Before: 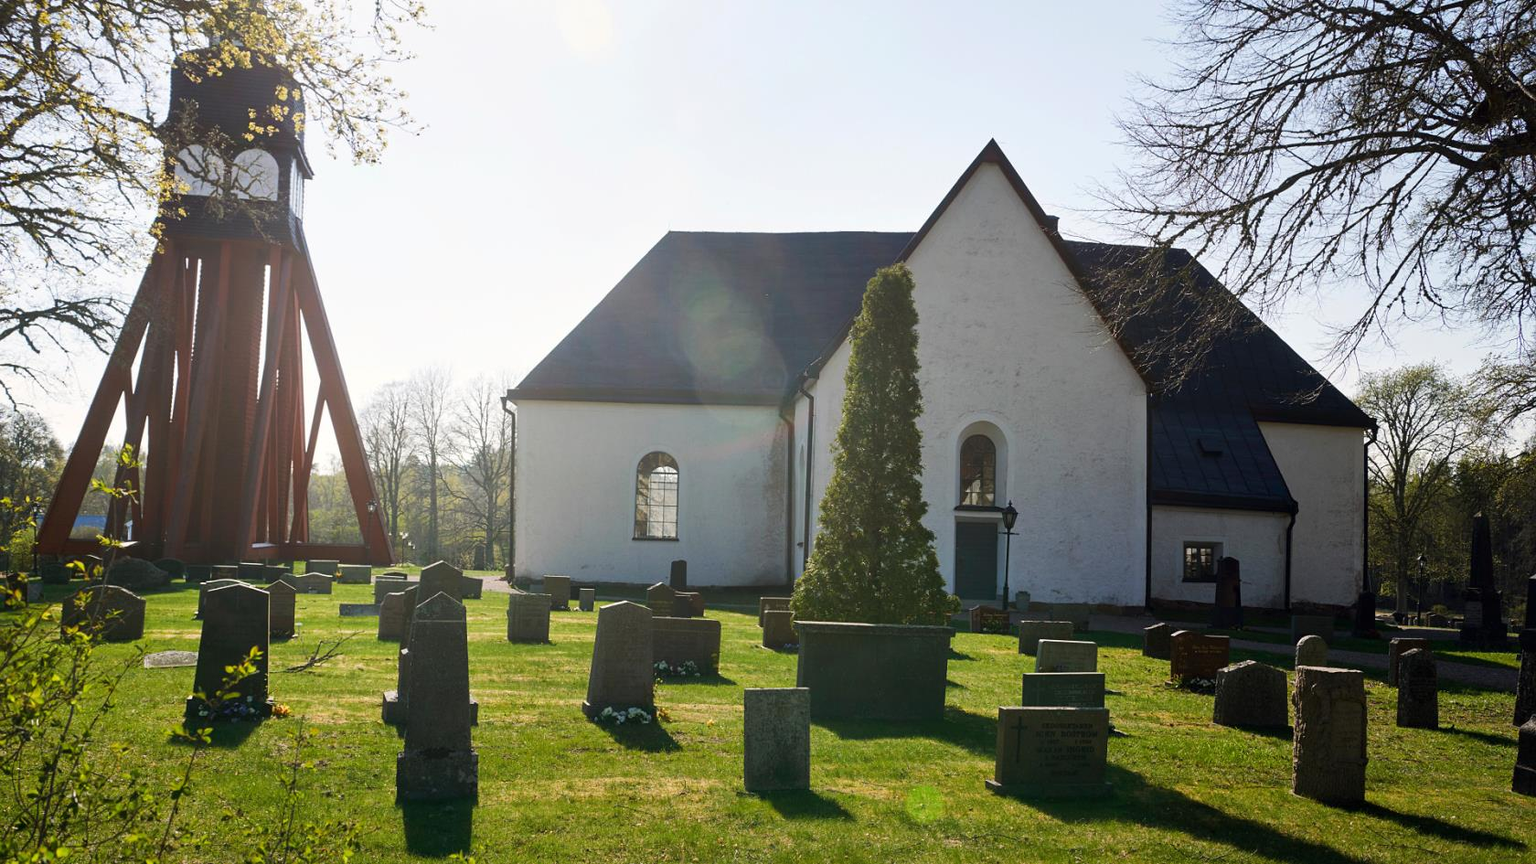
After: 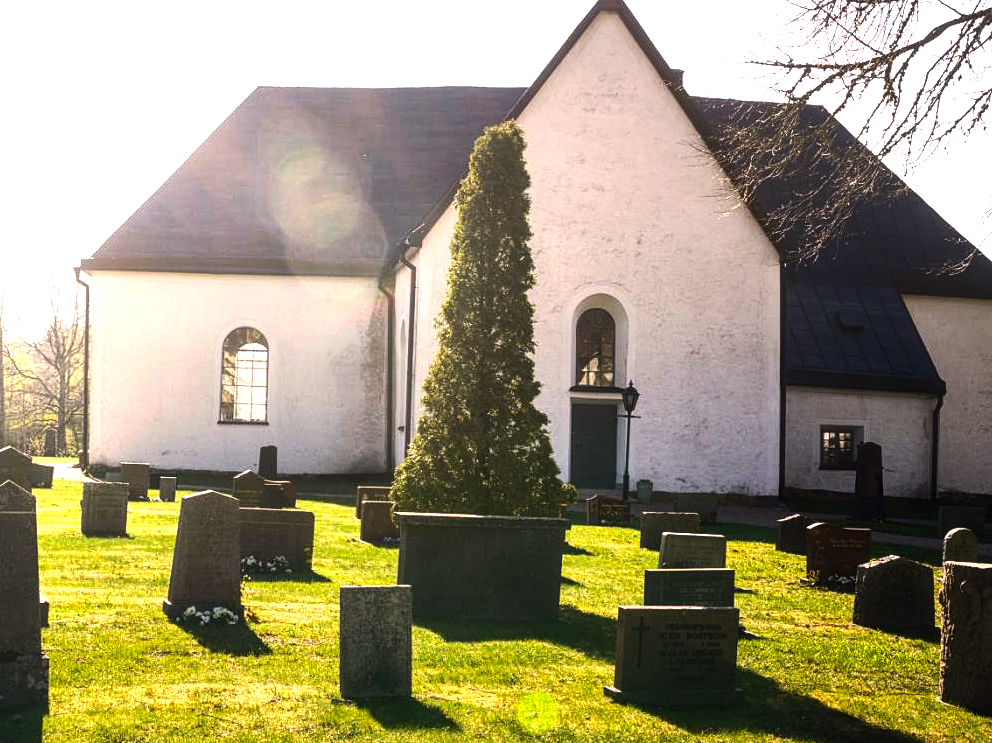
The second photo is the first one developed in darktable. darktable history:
crop and rotate: left 28.256%, top 17.734%, right 12.656%, bottom 3.573%
color correction: highlights a* 11.96, highlights b* 11.58
local contrast: detail 130%
white balance: emerald 1
exposure: exposure 0.556 EV, compensate highlight preservation false
tone equalizer: -8 EV -1.08 EV, -7 EV -1.01 EV, -6 EV -0.867 EV, -5 EV -0.578 EV, -3 EV 0.578 EV, -2 EV 0.867 EV, -1 EV 1.01 EV, +0 EV 1.08 EV, edges refinement/feathering 500, mask exposure compensation -1.57 EV, preserve details no
contrast equalizer: y [[0.5, 0.486, 0.447, 0.446, 0.489, 0.5], [0.5 ×6], [0.5 ×6], [0 ×6], [0 ×6]]
